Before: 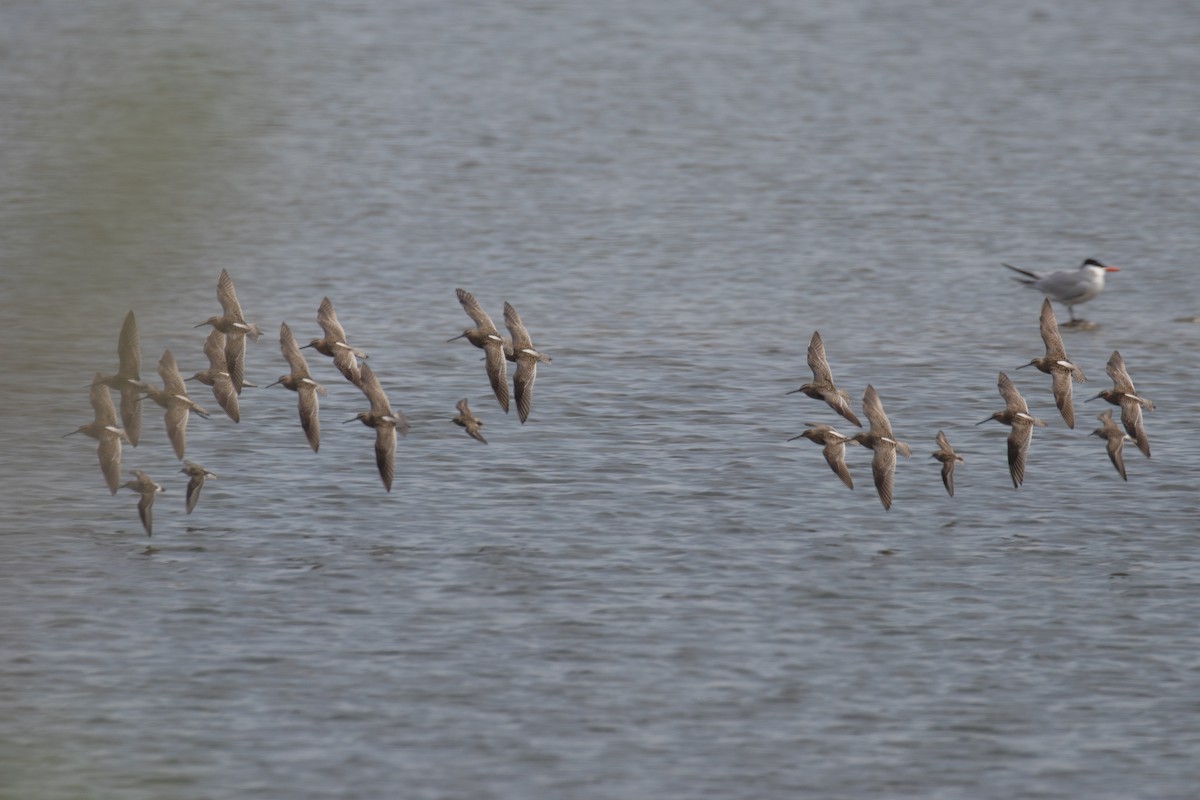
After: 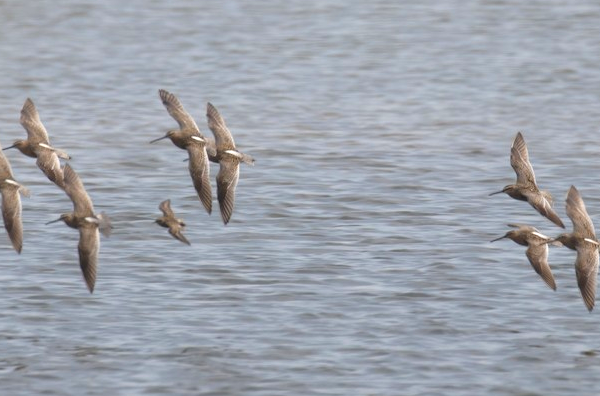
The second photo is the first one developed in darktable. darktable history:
exposure: black level correction 0, exposure 0.698 EV, compensate exposure bias true, compensate highlight preservation false
crop: left 24.799%, top 24.896%, right 25.2%, bottom 25.52%
contrast brightness saturation: saturation 0.101
